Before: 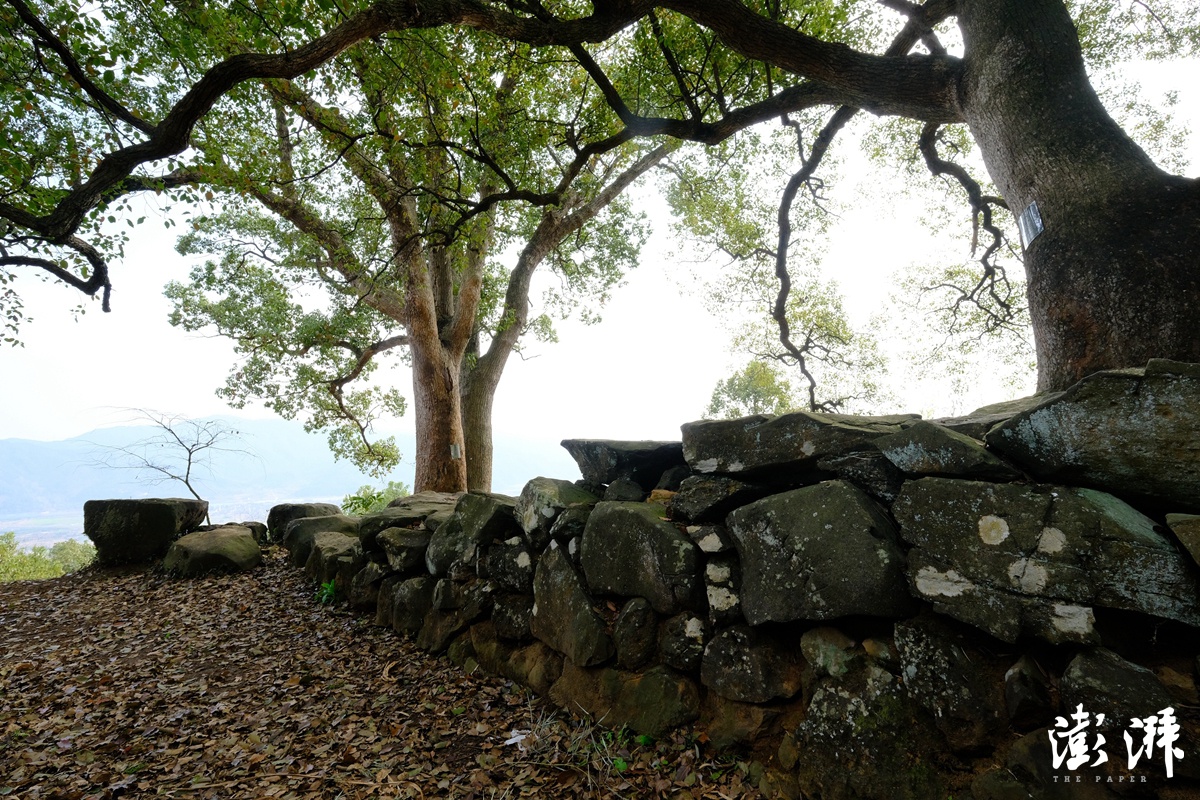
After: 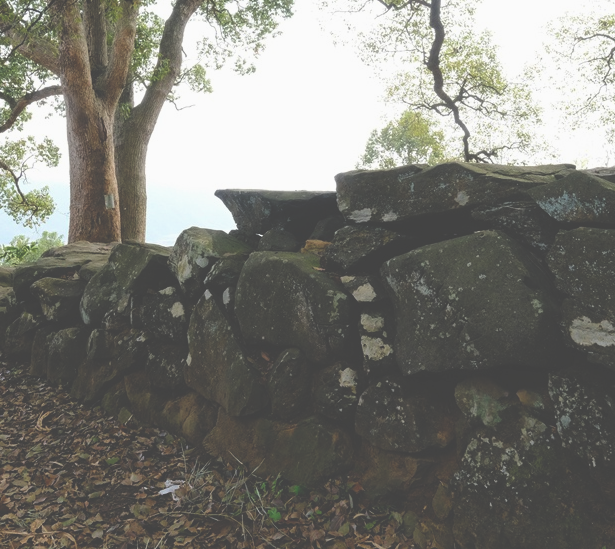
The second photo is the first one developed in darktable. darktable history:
exposure: black level correction -0.06, exposure -0.05 EV, compensate highlight preservation false
crop and rotate: left 28.842%, top 31.347%, right 19.864%
